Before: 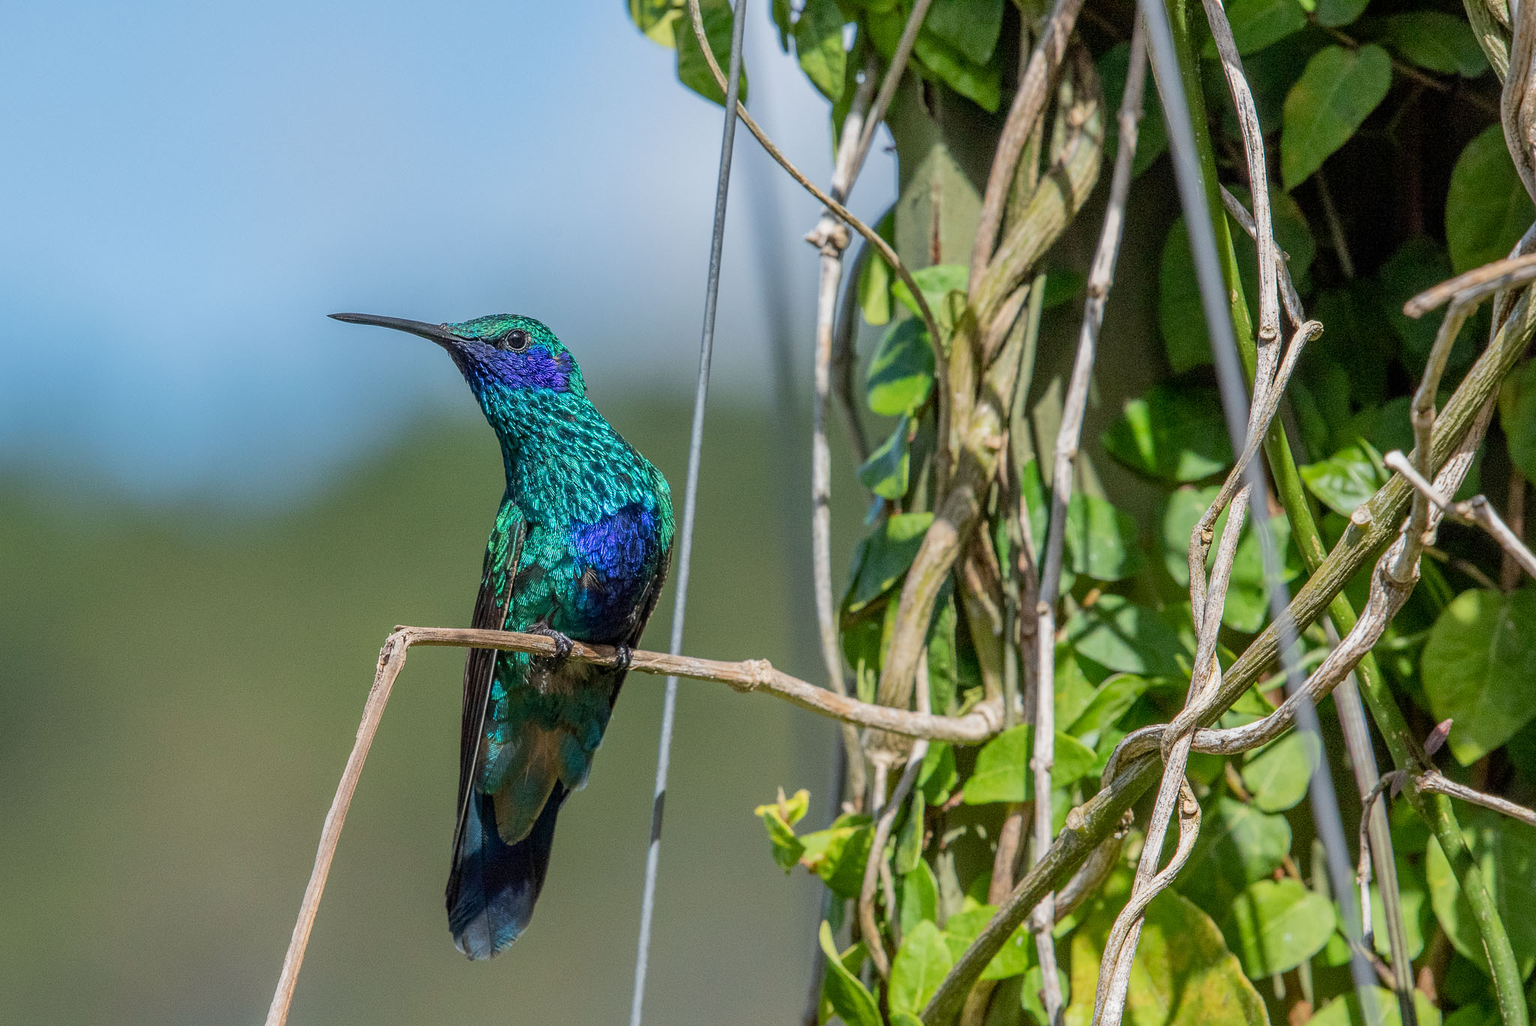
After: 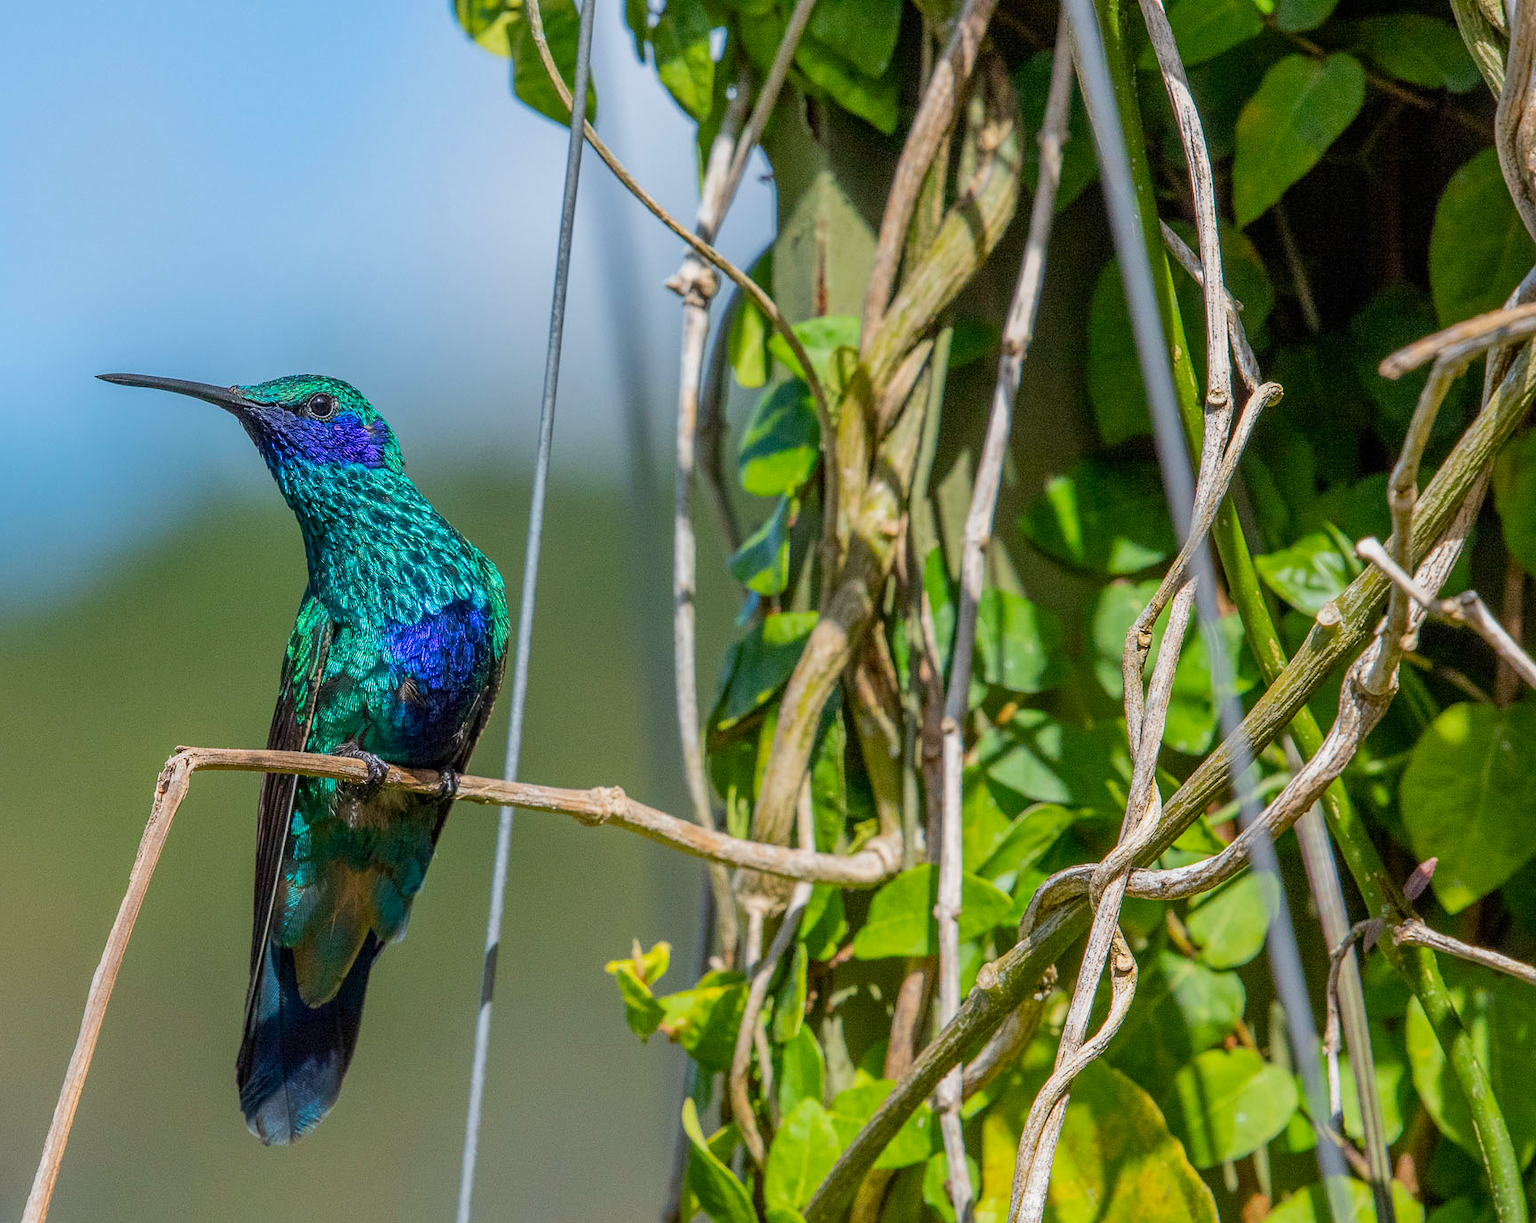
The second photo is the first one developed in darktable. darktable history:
crop: left 16.145%
color balance rgb: perceptual saturation grading › global saturation 20%, global vibrance 20%
